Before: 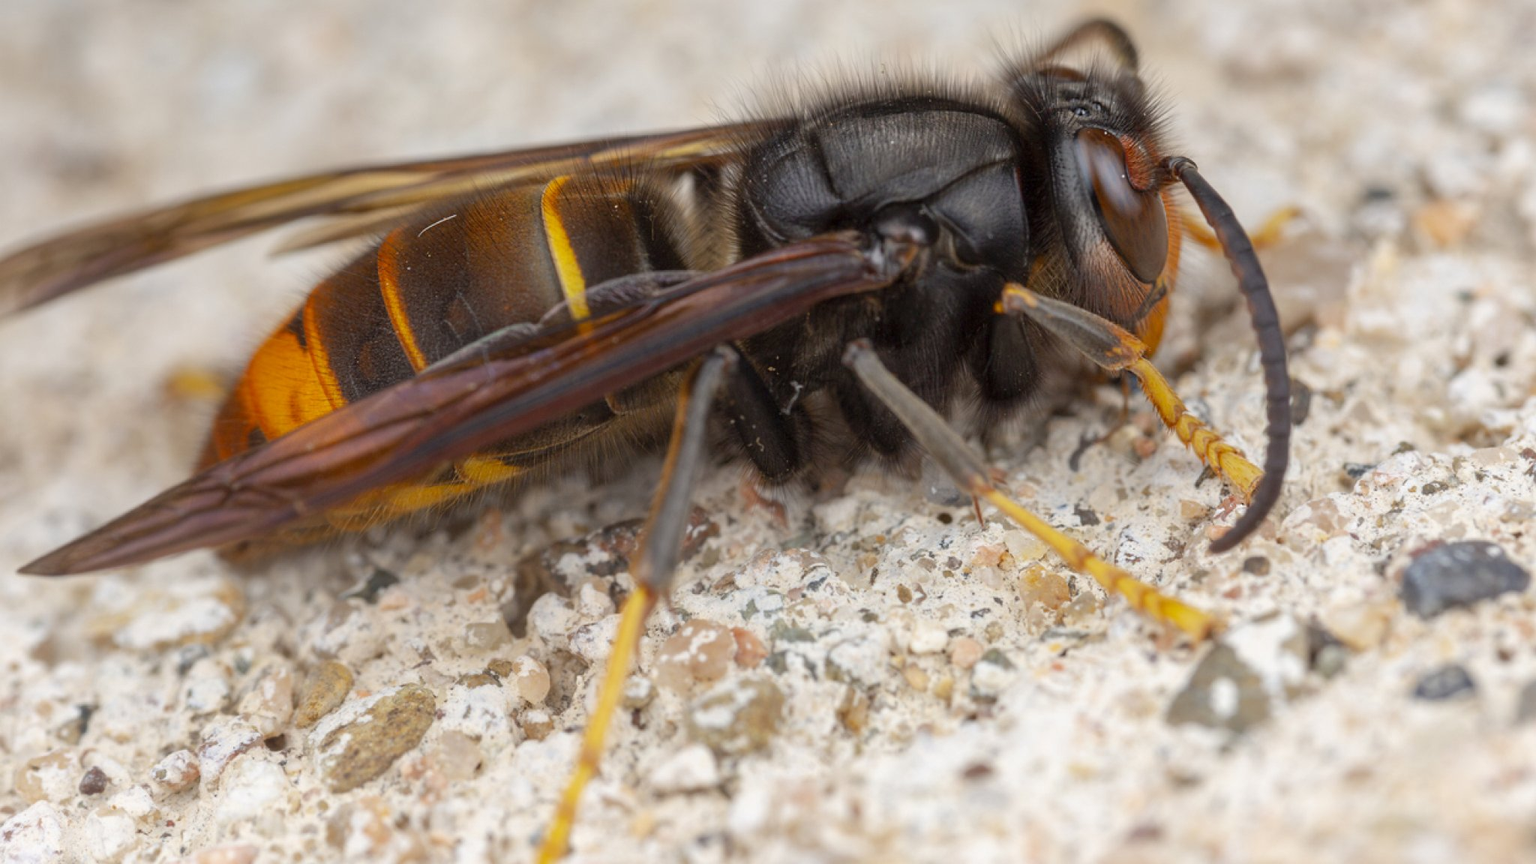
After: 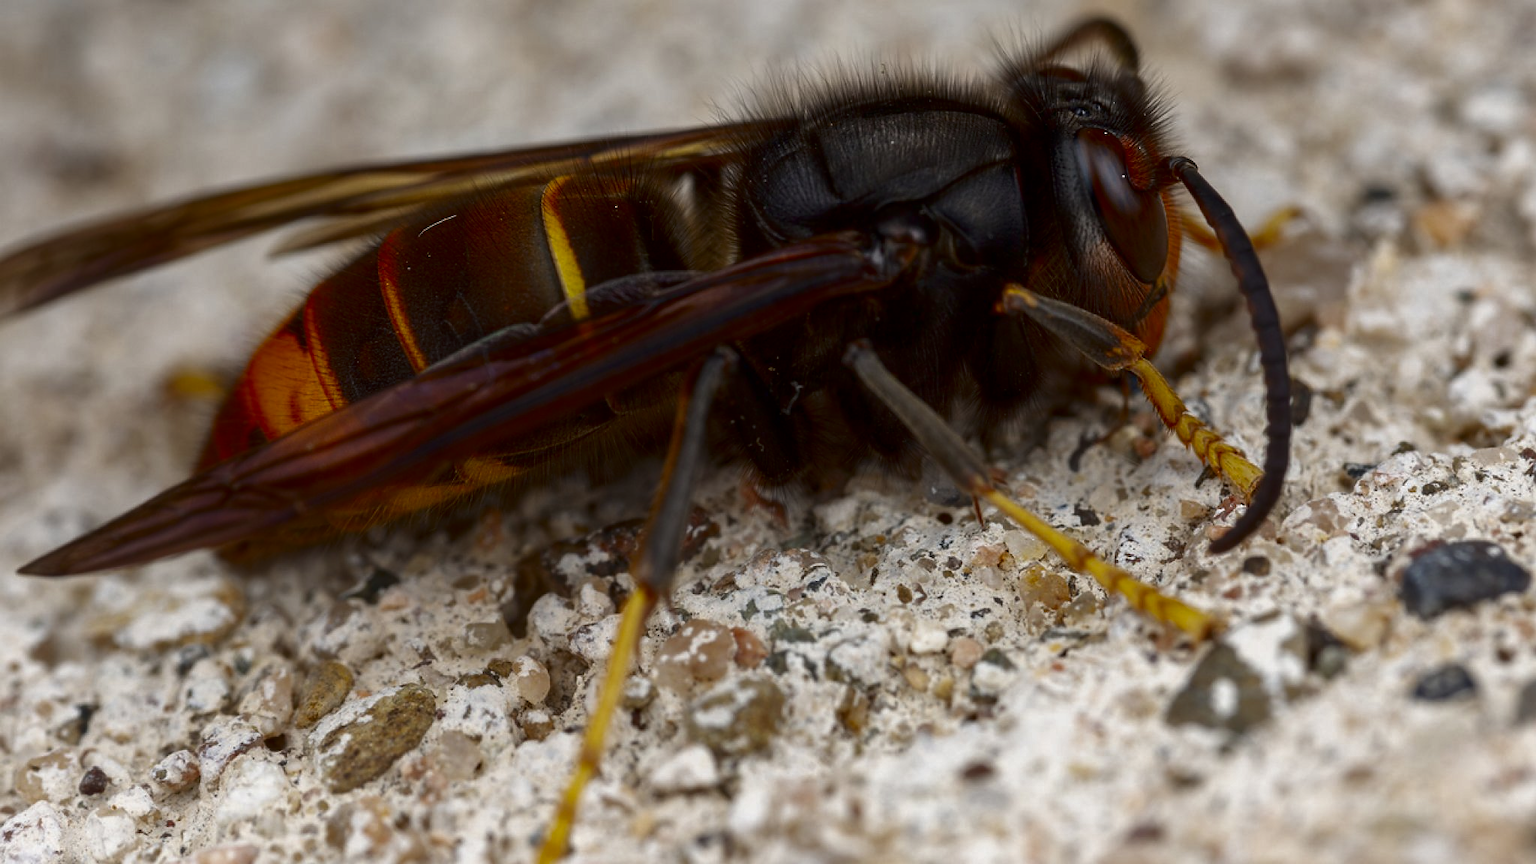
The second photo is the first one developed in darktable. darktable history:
sharpen: radius 1
contrast brightness saturation: brightness -0.52
